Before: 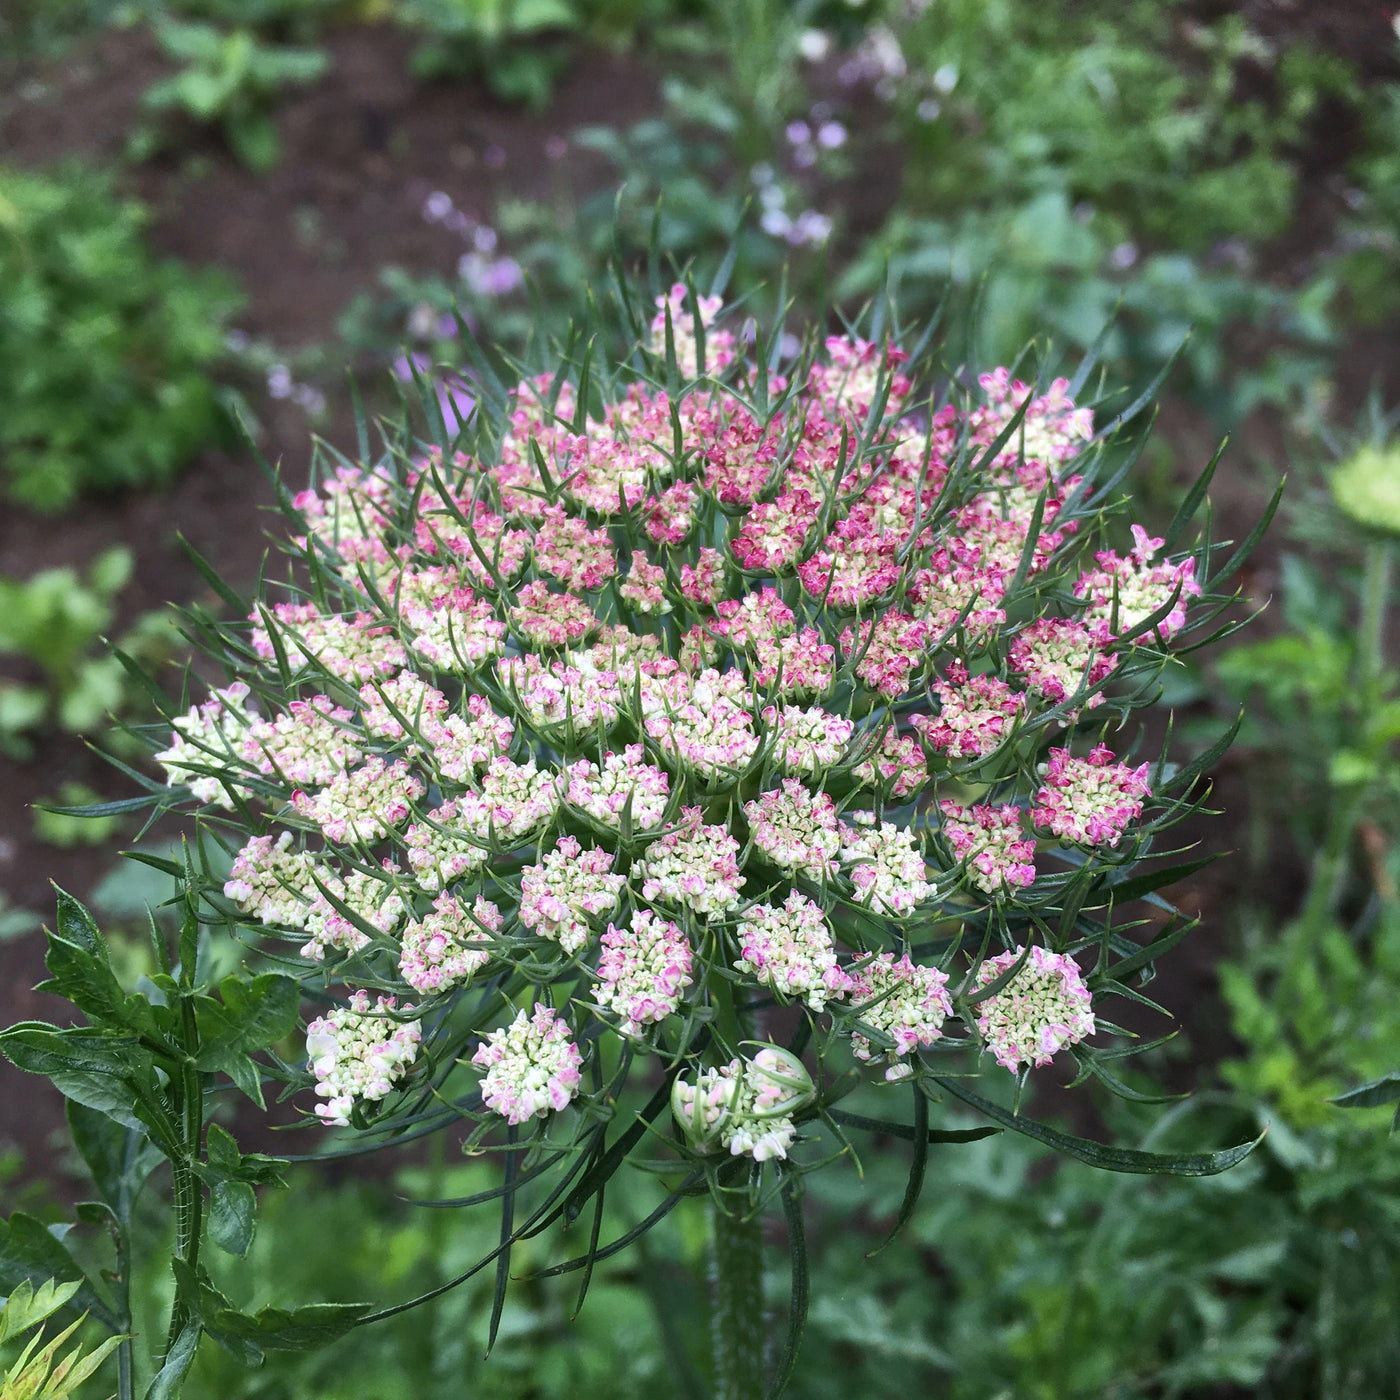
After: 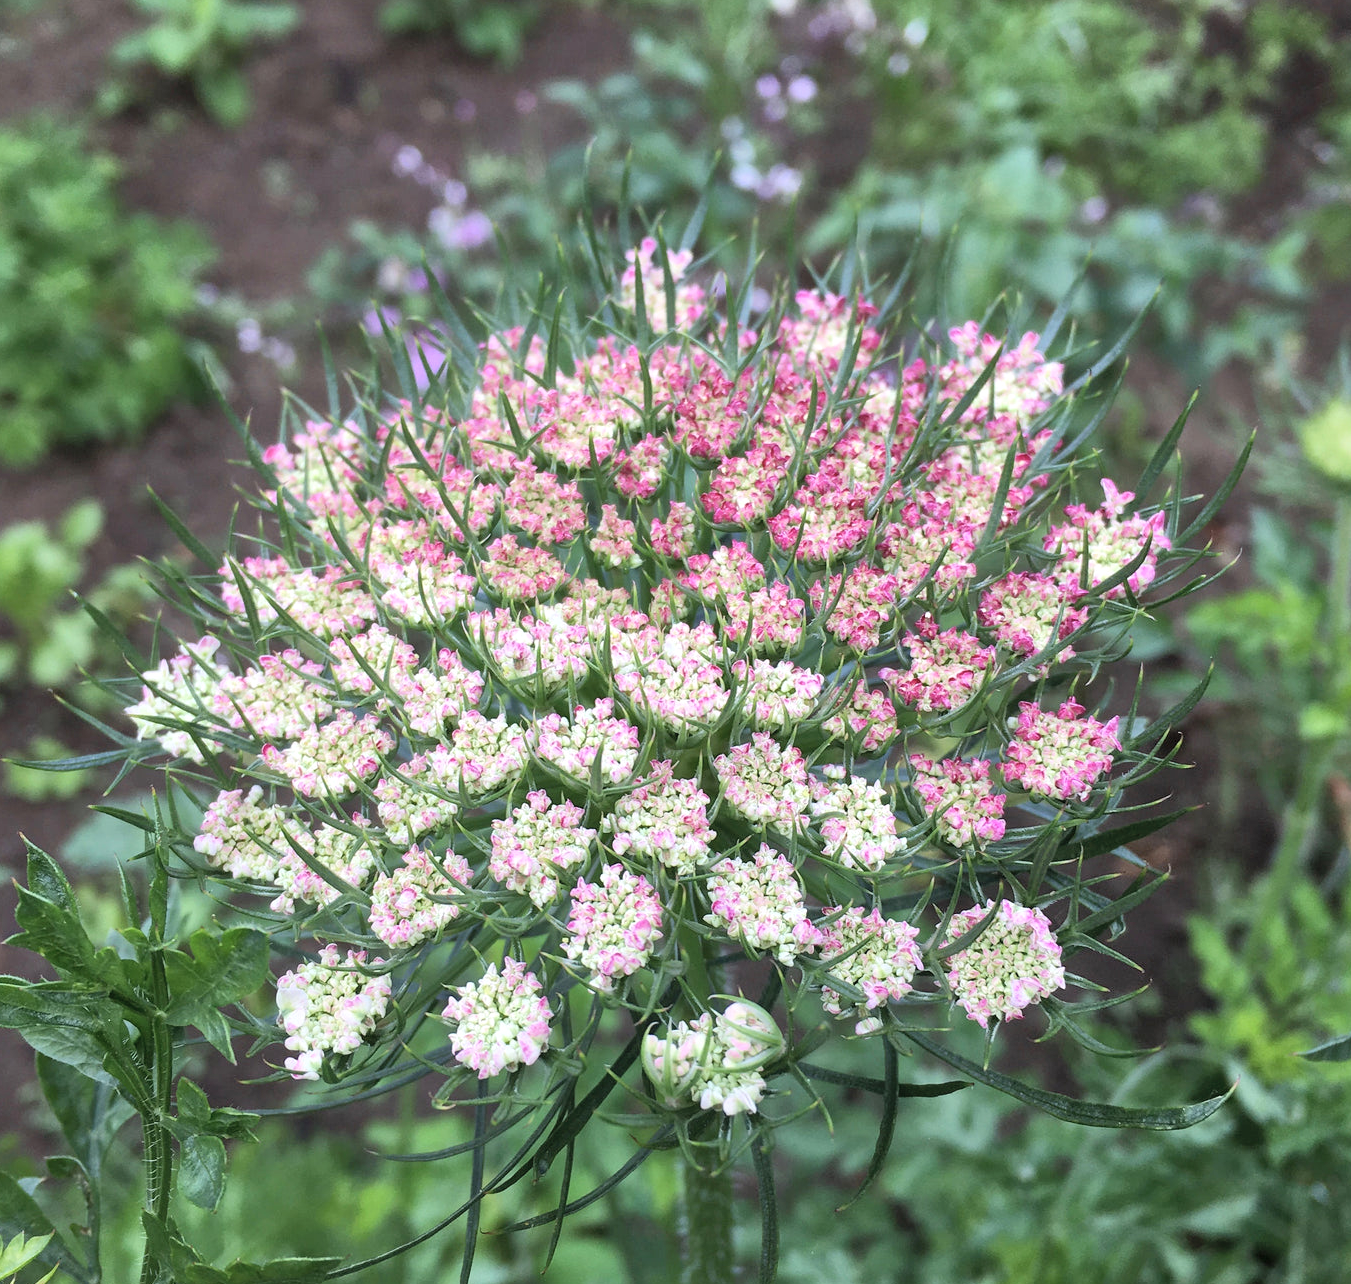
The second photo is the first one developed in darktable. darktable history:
local contrast: mode bilateral grid, contrast 20, coarseness 49, detail 119%, midtone range 0.2
contrast brightness saturation: brightness 0.151
crop: left 2.206%, top 3.292%, right 1.224%, bottom 4.934%
